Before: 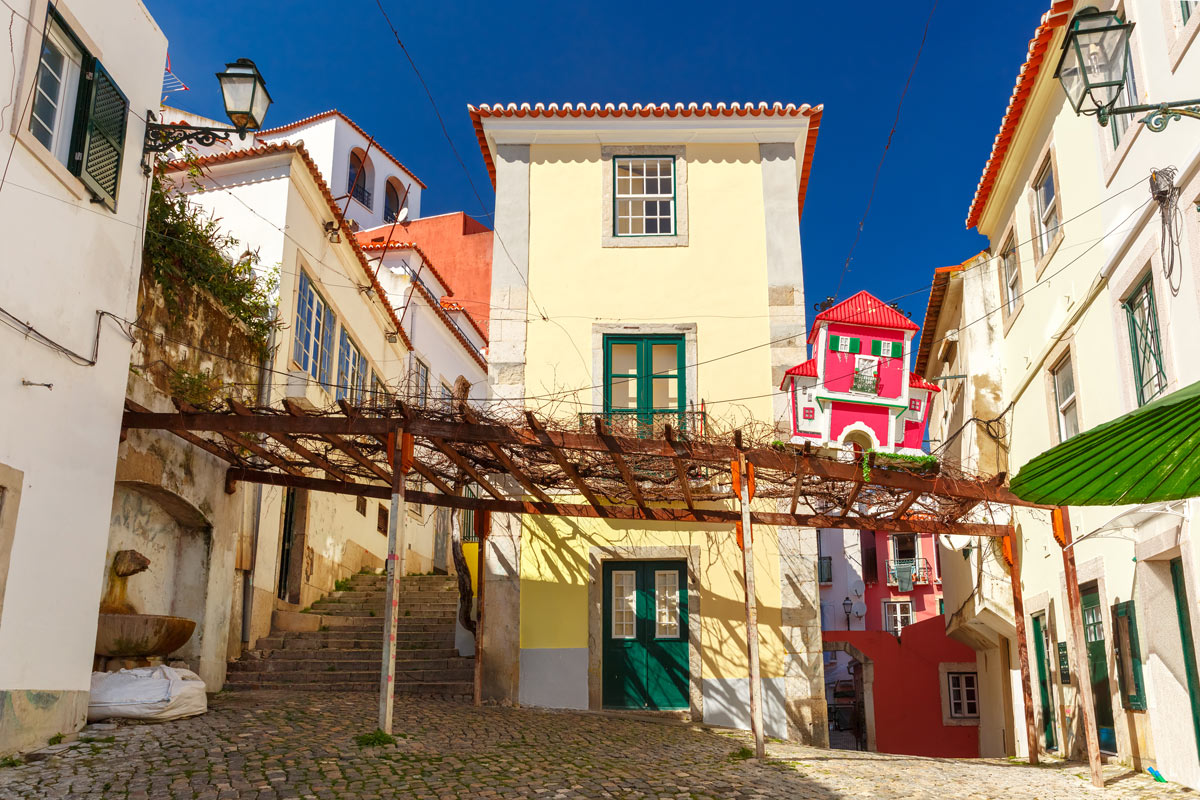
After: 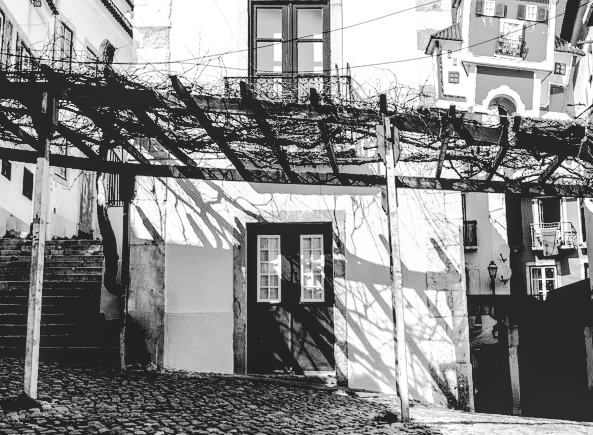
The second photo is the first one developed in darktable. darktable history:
shadows and highlights: shadows 30.82, highlights 0.493, soften with gaussian
crop: left 29.592%, top 42%, right 20.93%, bottom 3.506%
local contrast: on, module defaults
exposure: exposure 0.428 EV, compensate exposure bias true, compensate highlight preservation false
base curve: curves: ch0 [(0.065, 0.026) (0.236, 0.358) (0.53, 0.546) (0.777, 0.841) (0.924, 0.992)], preserve colors none
color calibration: output gray [0.22, 0.42, 0.37, 0], illuminant as shot in camera, x 0.358, y 0.373, temperature 4628.91 K
contrast brightness saturation: contrast 0.255, brightness 0.021, saturation 0.883
